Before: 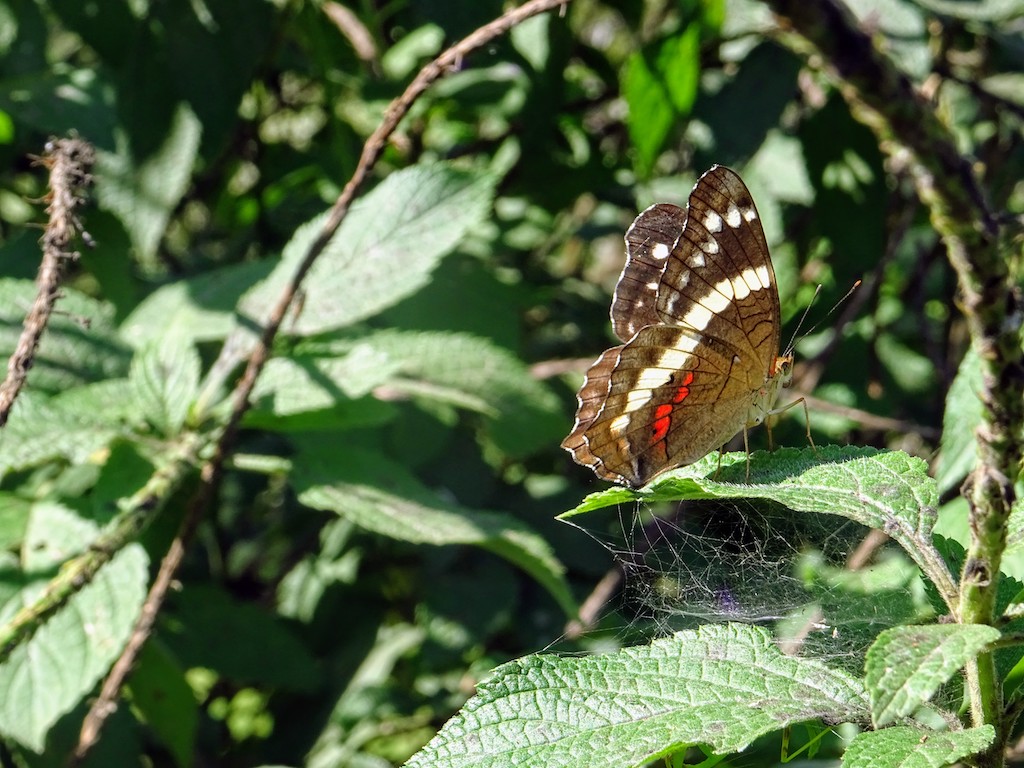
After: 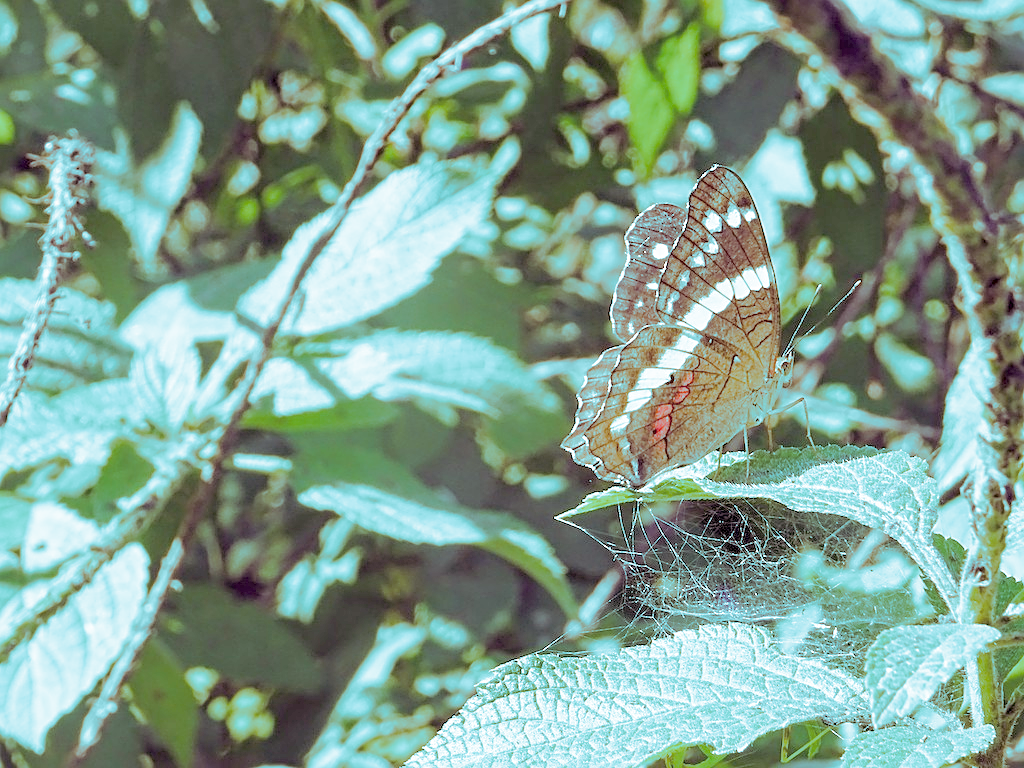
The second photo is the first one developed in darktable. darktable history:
sharpen: on, module defaults
split-toning: shadows › hue 327.6°, highlights › hue 198°, highlights › saturation 0.55, balance -21.25, compress 0%
